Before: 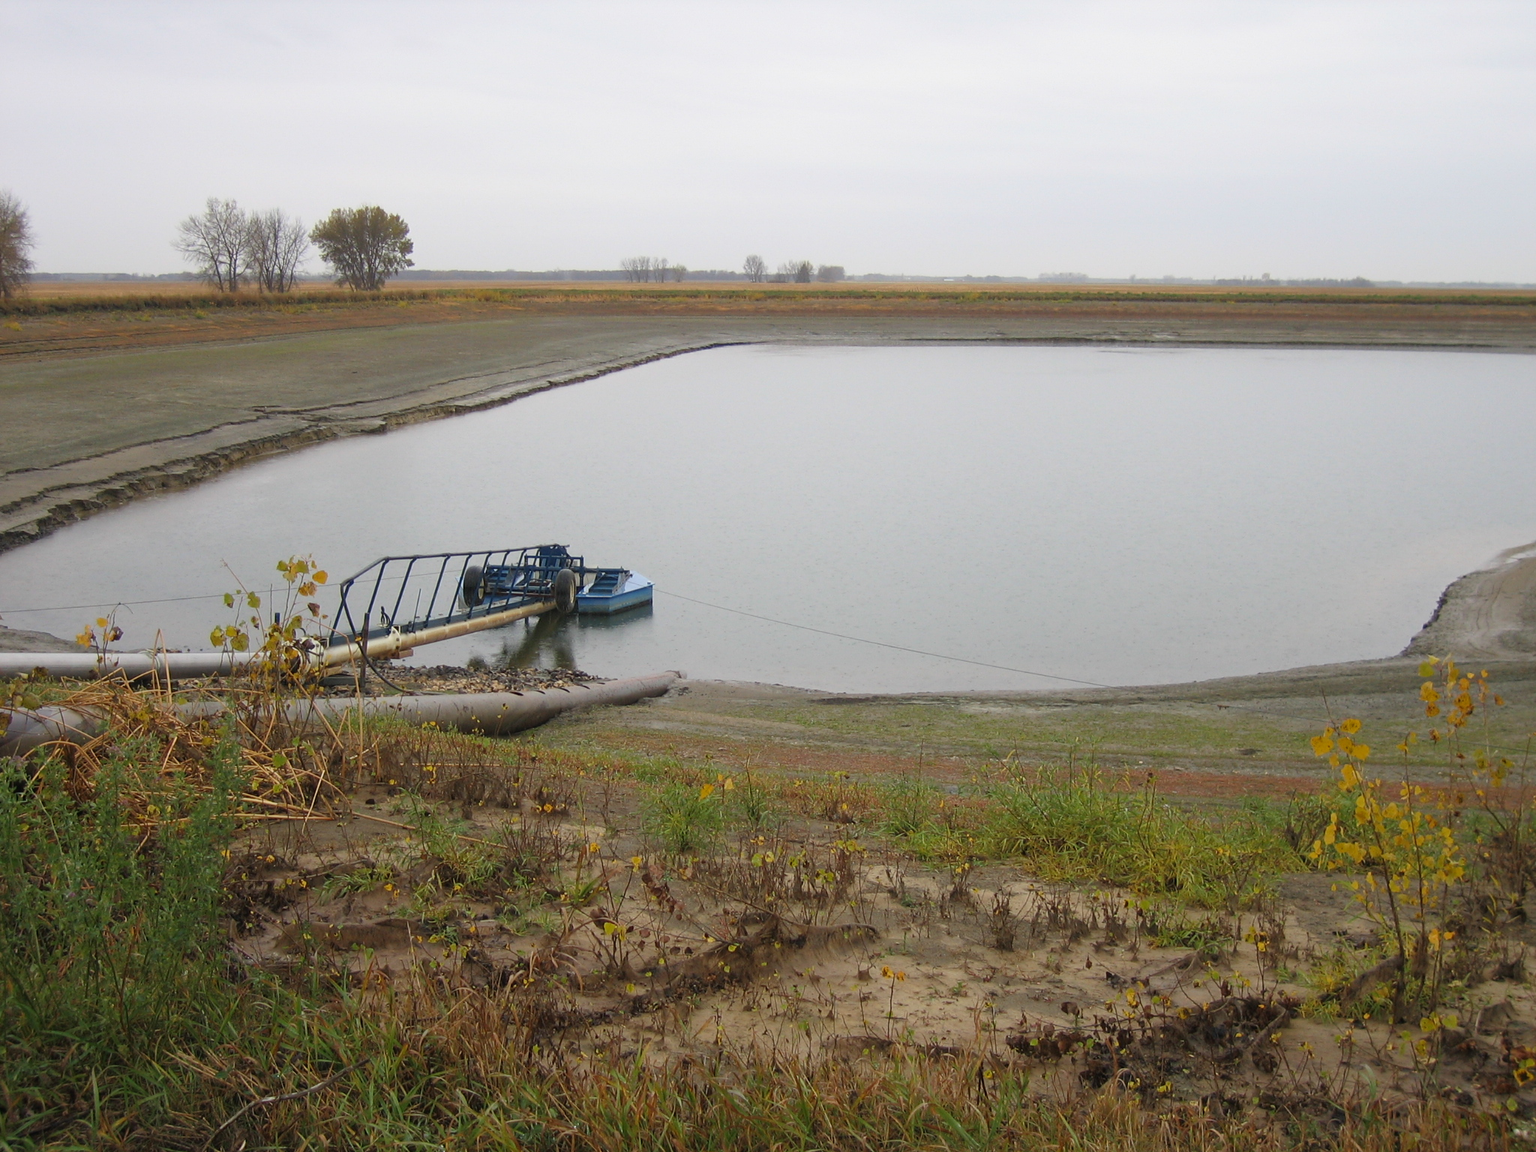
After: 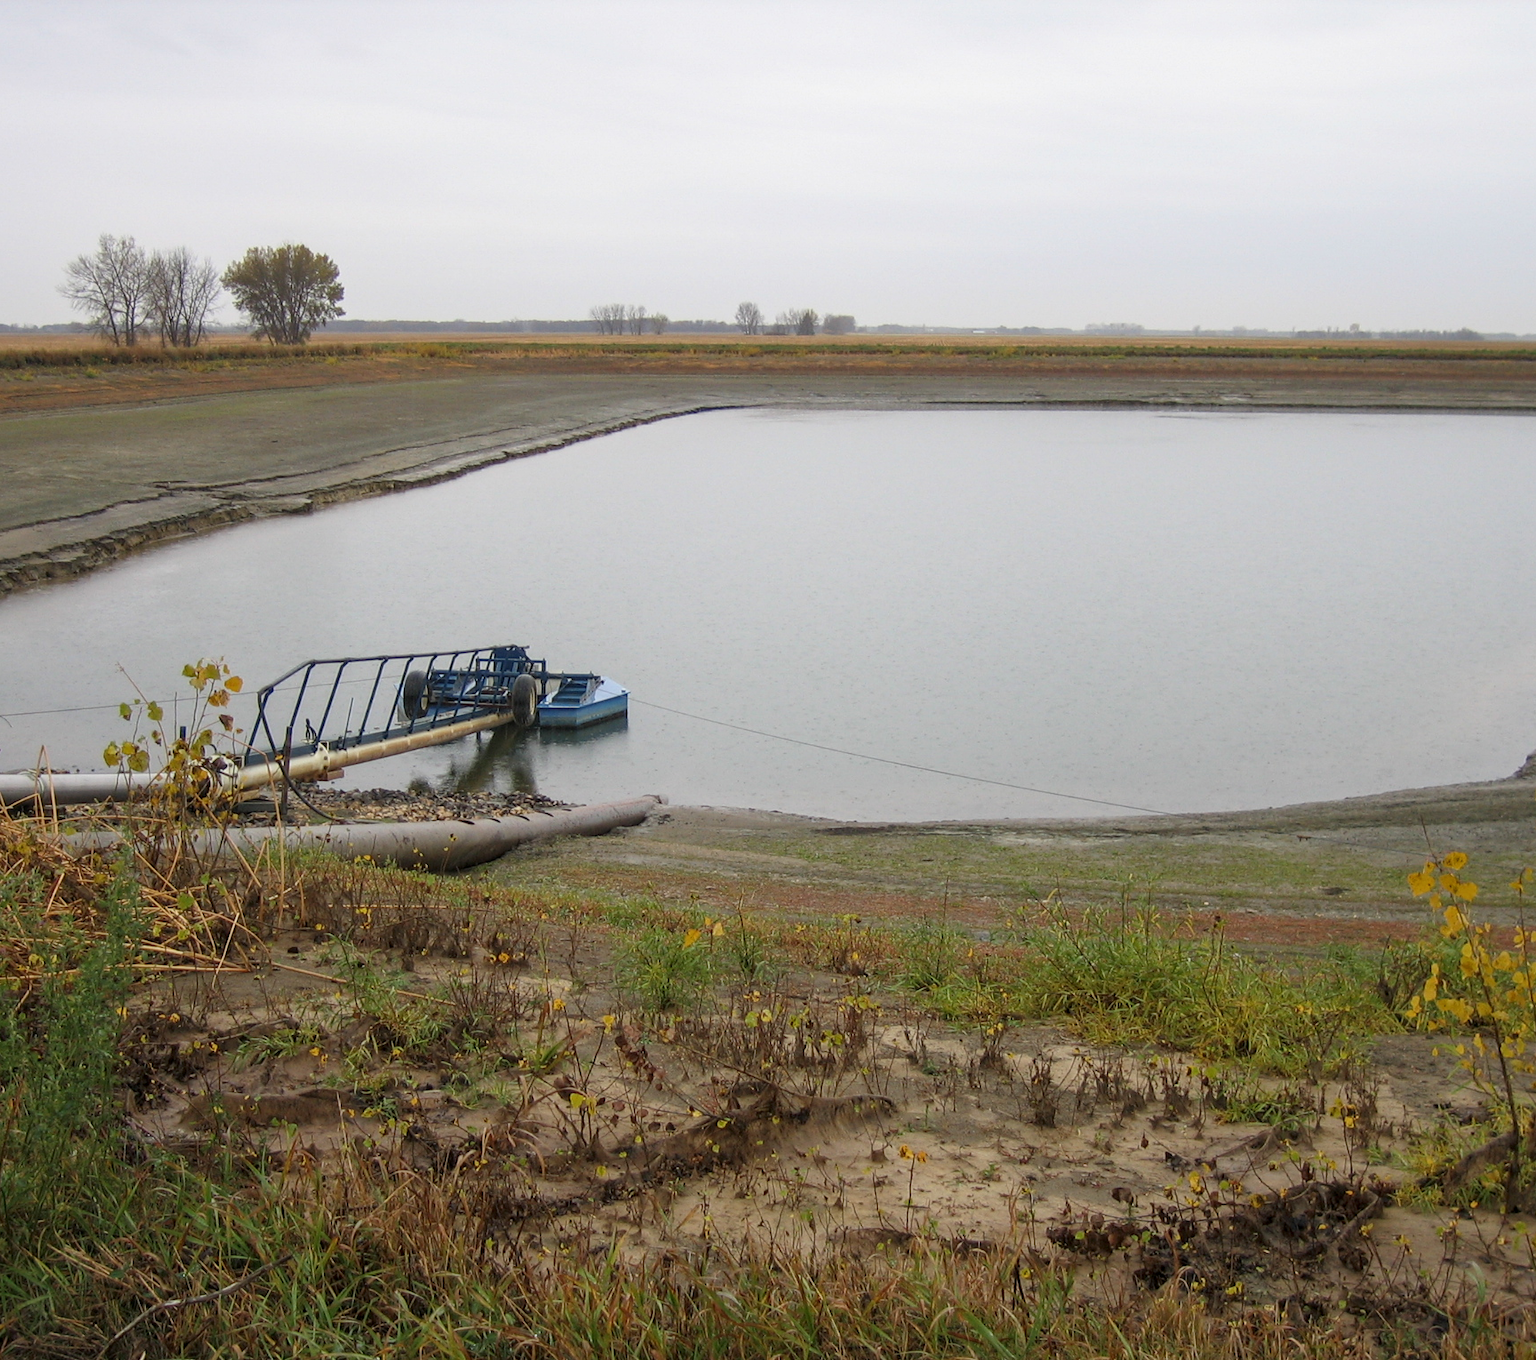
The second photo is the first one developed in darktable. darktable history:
local contrast: on, module defaults
crop: left 8.026%, right 7.374%
